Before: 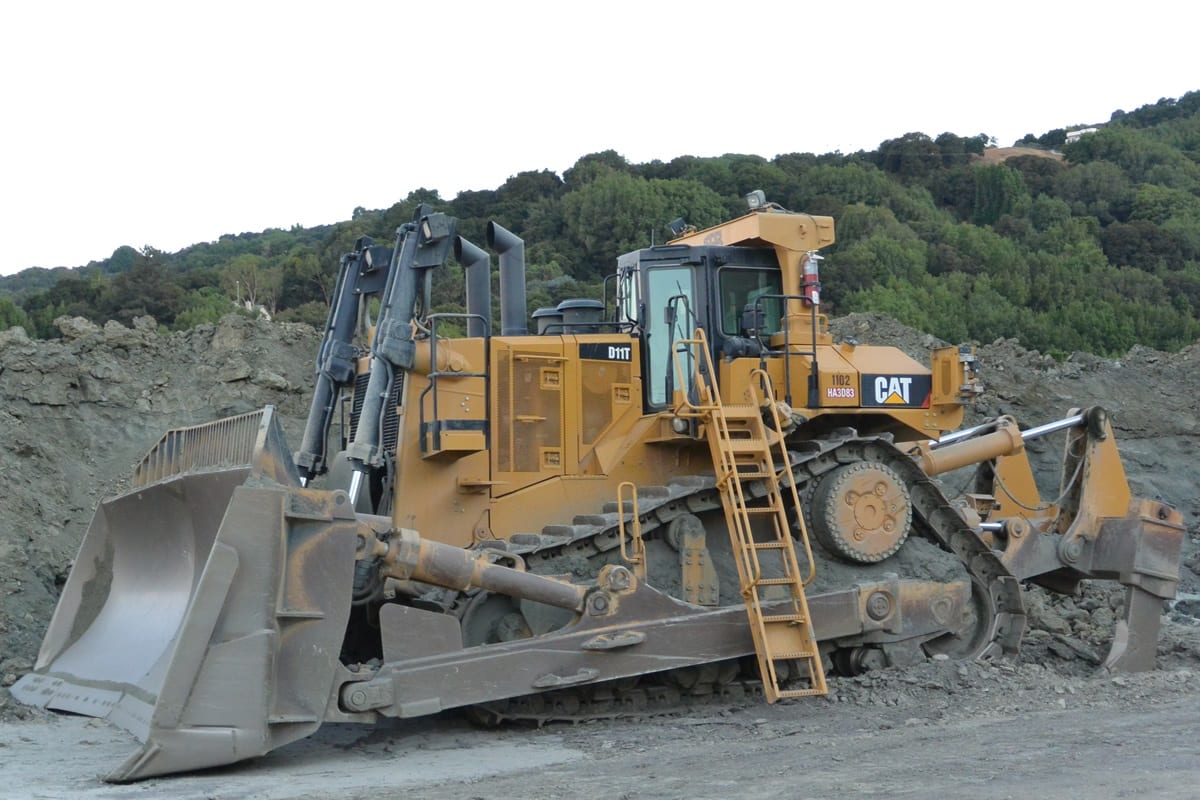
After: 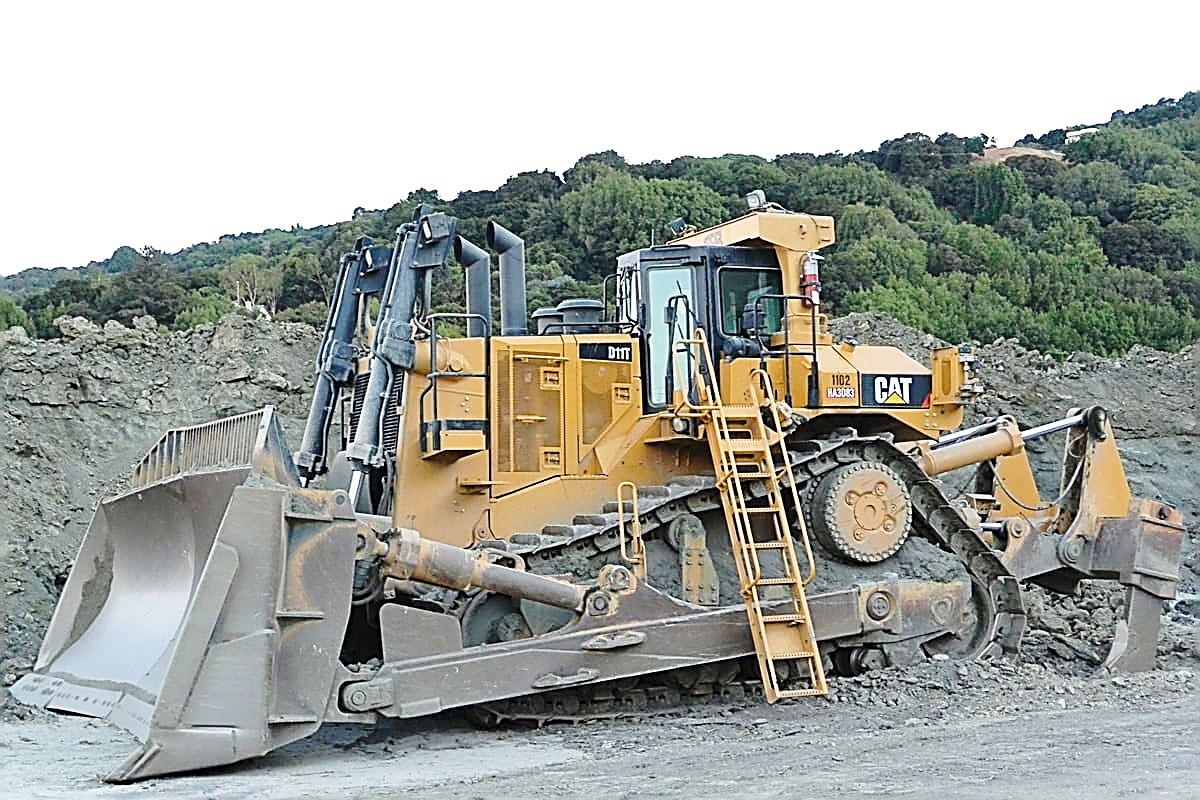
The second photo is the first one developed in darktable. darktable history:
sharpen: amount 1.861
base curve: curves: ch0 [(0, 0) (0.028, 0.03) (0.121, 0.232) (0.46, 0.748) (0.859, 0.968) (1, 1)], preserve colors none
